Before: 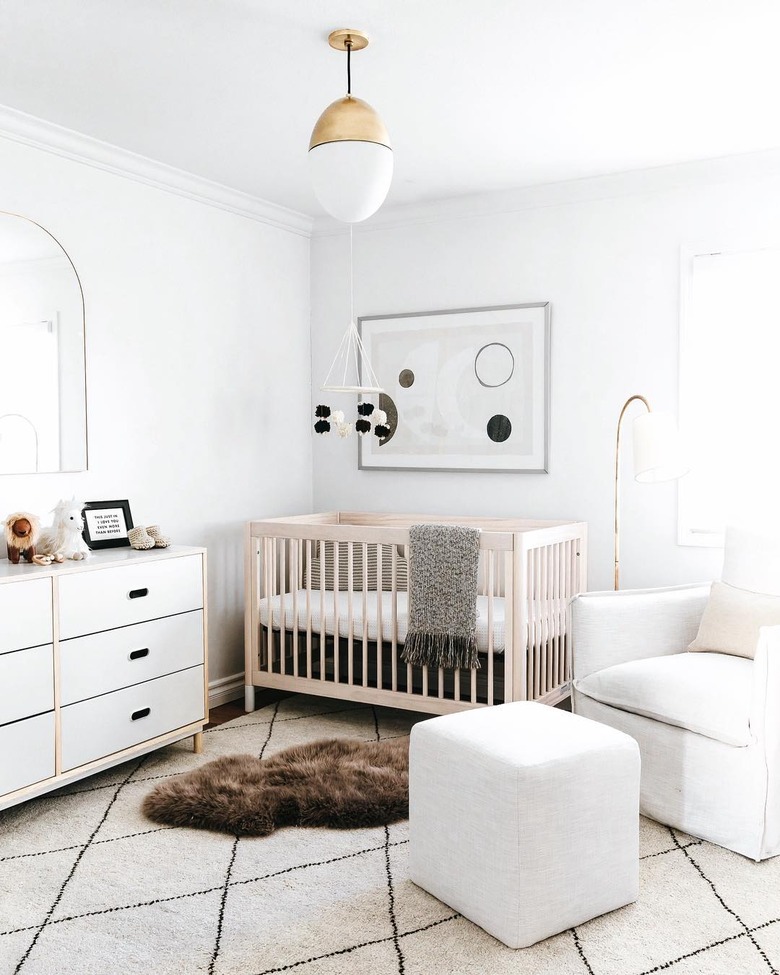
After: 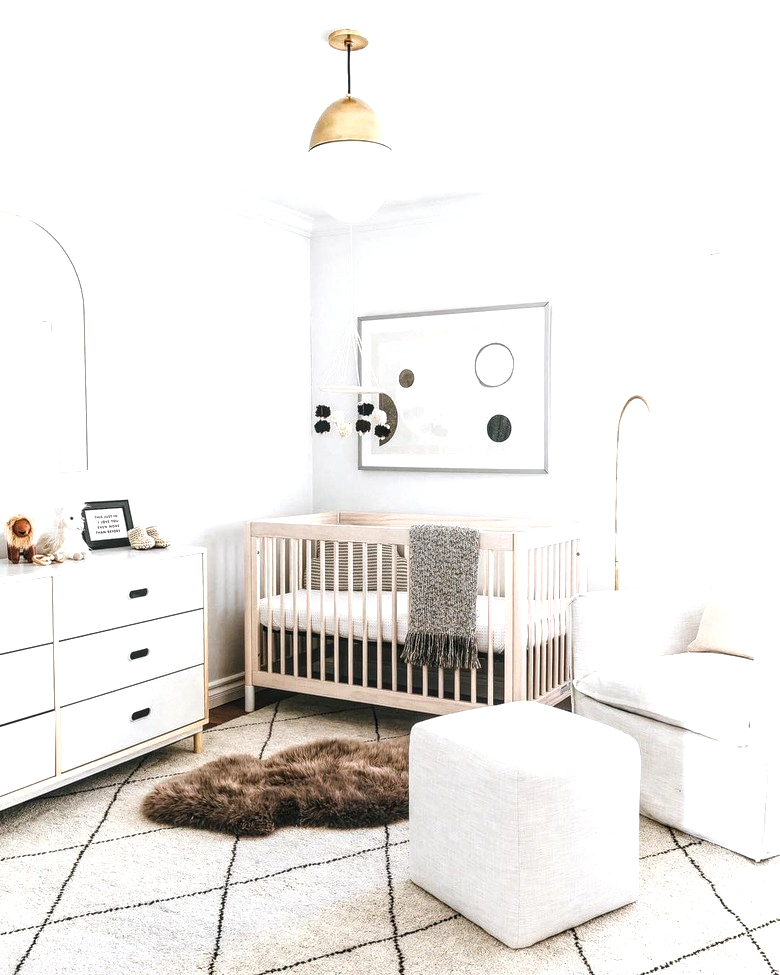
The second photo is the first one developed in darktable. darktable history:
exposure: black level correction 0.001, exposure 0.499 EV, compensate highlight preservation false
local contrast: on, module defaults
